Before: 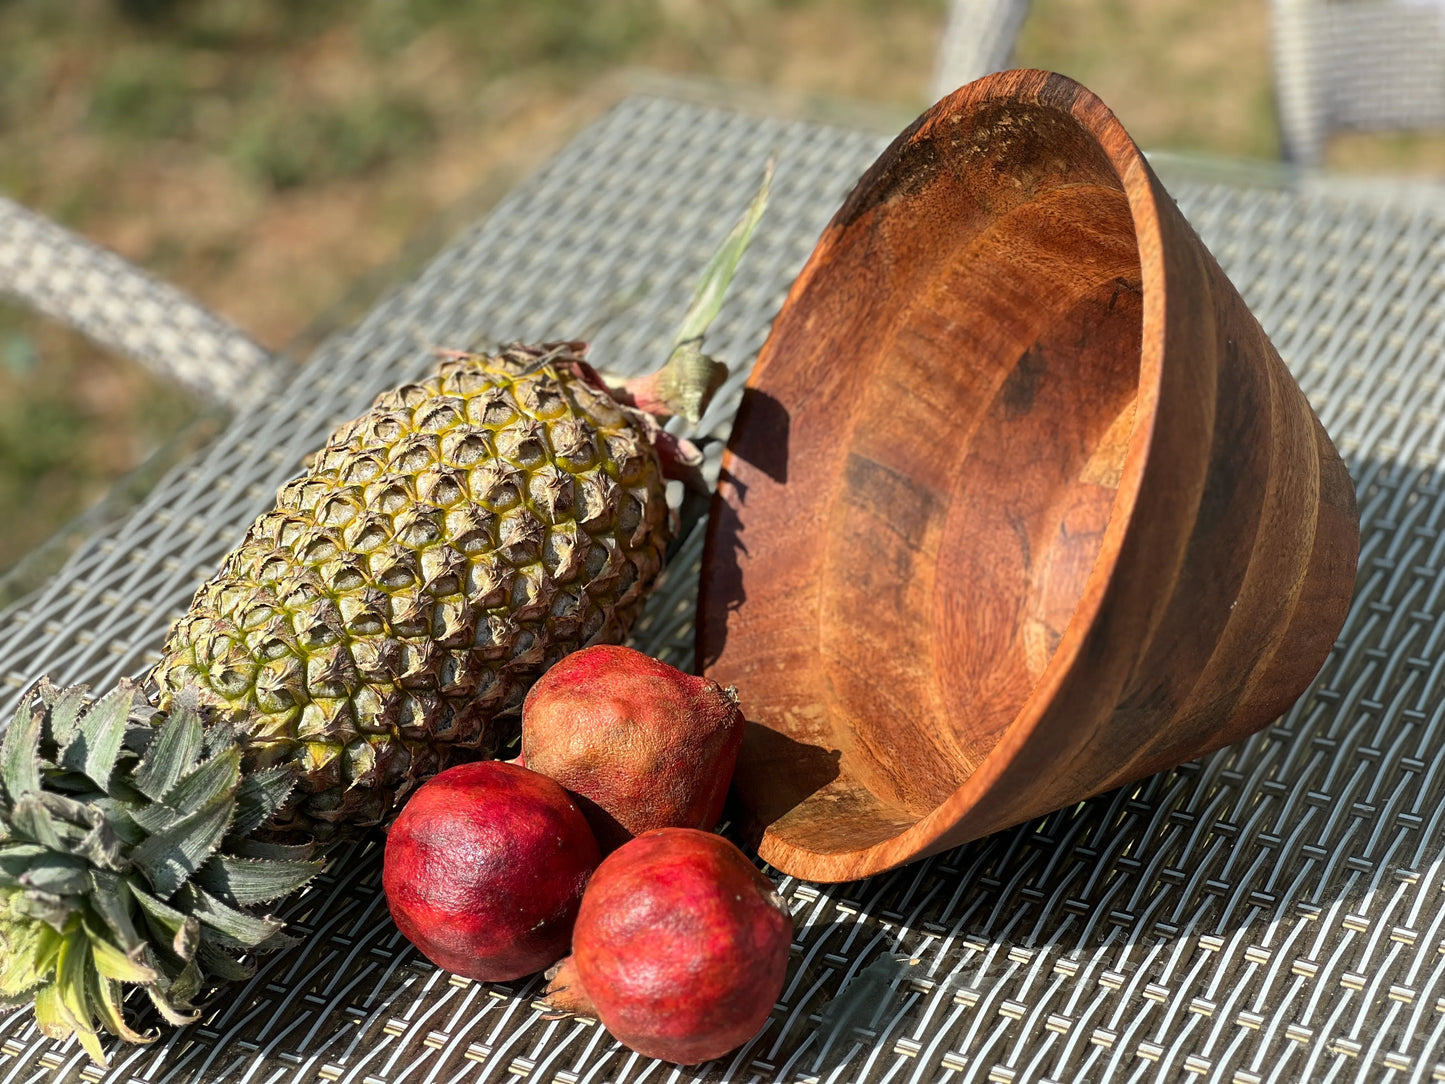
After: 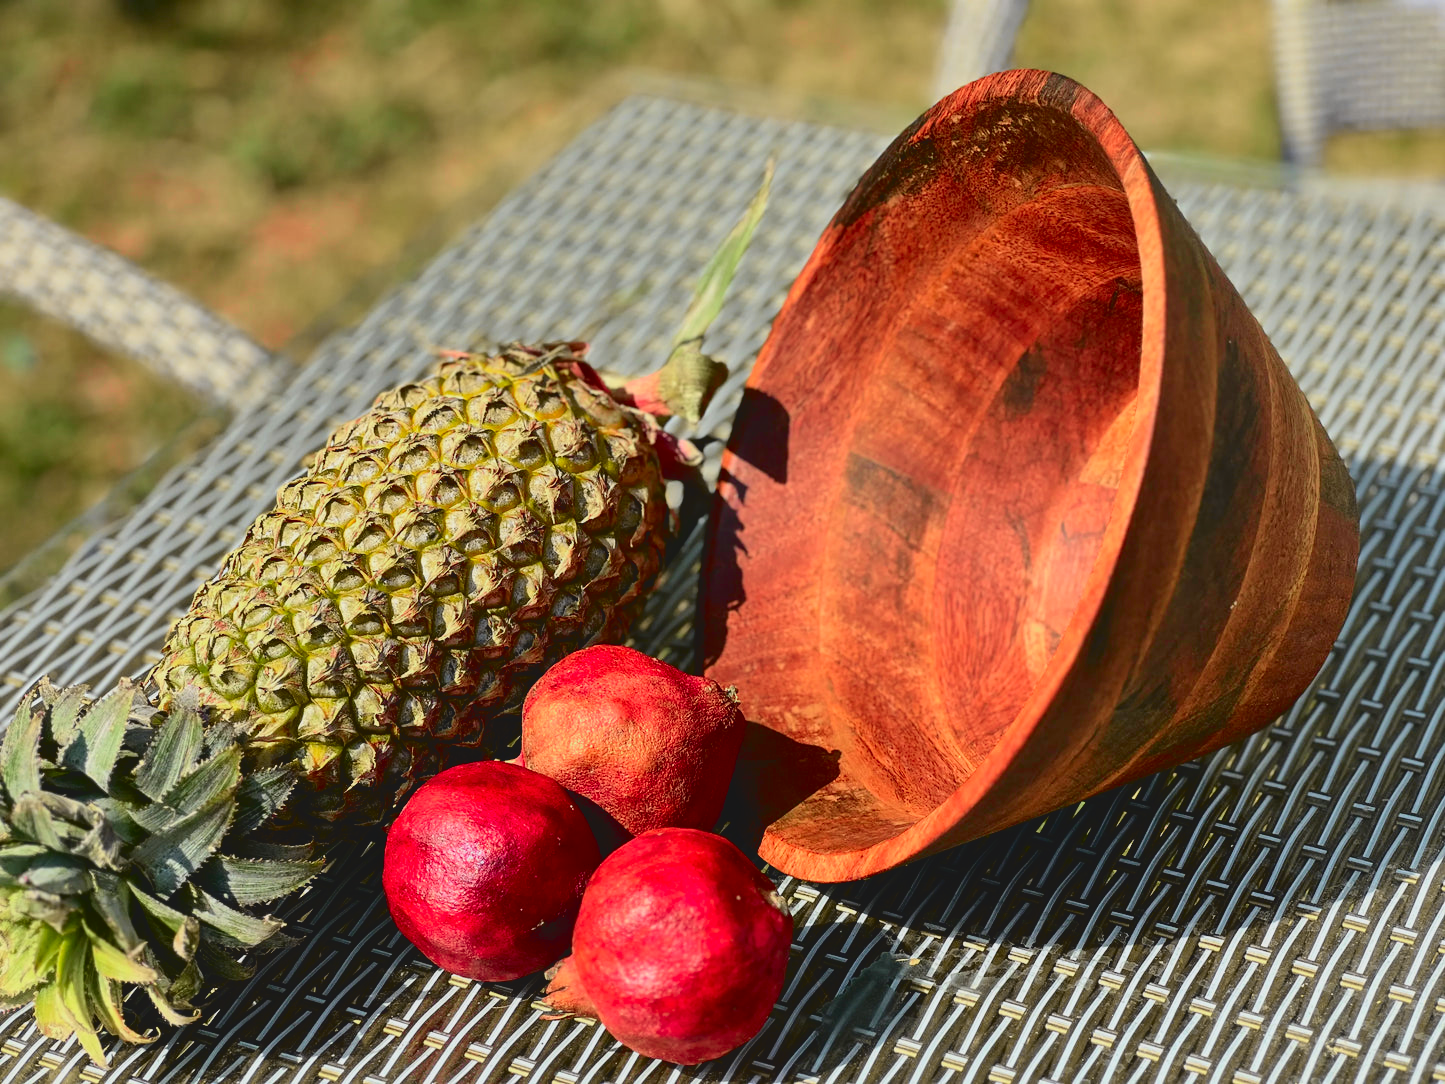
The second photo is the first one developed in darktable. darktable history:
tone curve: curves: ch0 [(0, 0.01) (0.133, 0.057) (0.338, 0.327) (0.494, 0.55) (0.726, 0.807) (1, 1)]; ch1 [(0, 0) (0.346, 0.324) (0.45, 0.431) (0.5, 0.5) (0.522, 0.517) (0.543, 0.578) (1, 1)]; ch2 [(0, 0) (0.44, 0.424) (0.501, 0.499) (0.564, 0.611) (0.622, 0.667) (0.707, 0.746) (1, 1)], color space Lab, independent channels, preserve colors none
local contrast: highlights 68%, shadows 68%, detail 82%, midtone range 0.325
base curve: curves: ch0 [(0, 0) (0.74, 0.67) (1, 1)]
shadows and highlights: soften with gaussian
